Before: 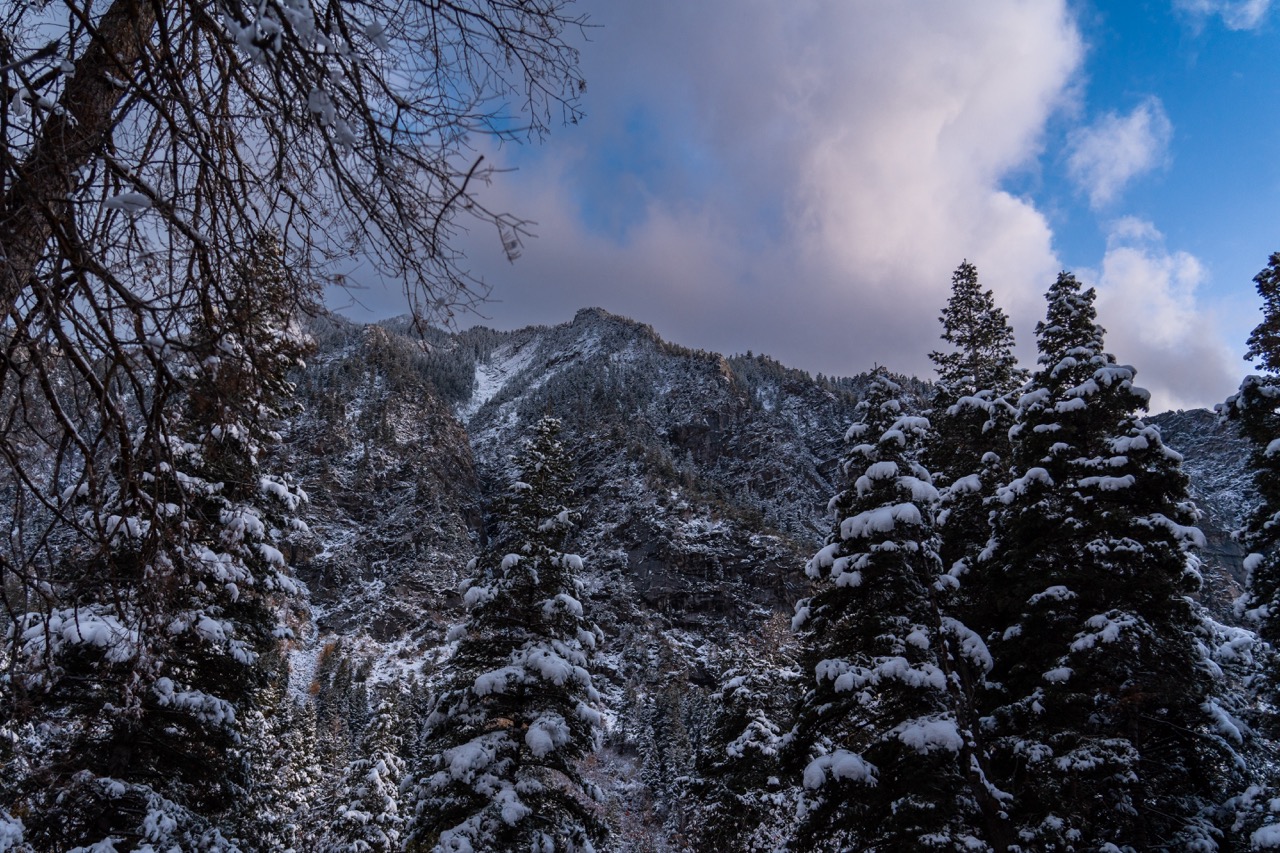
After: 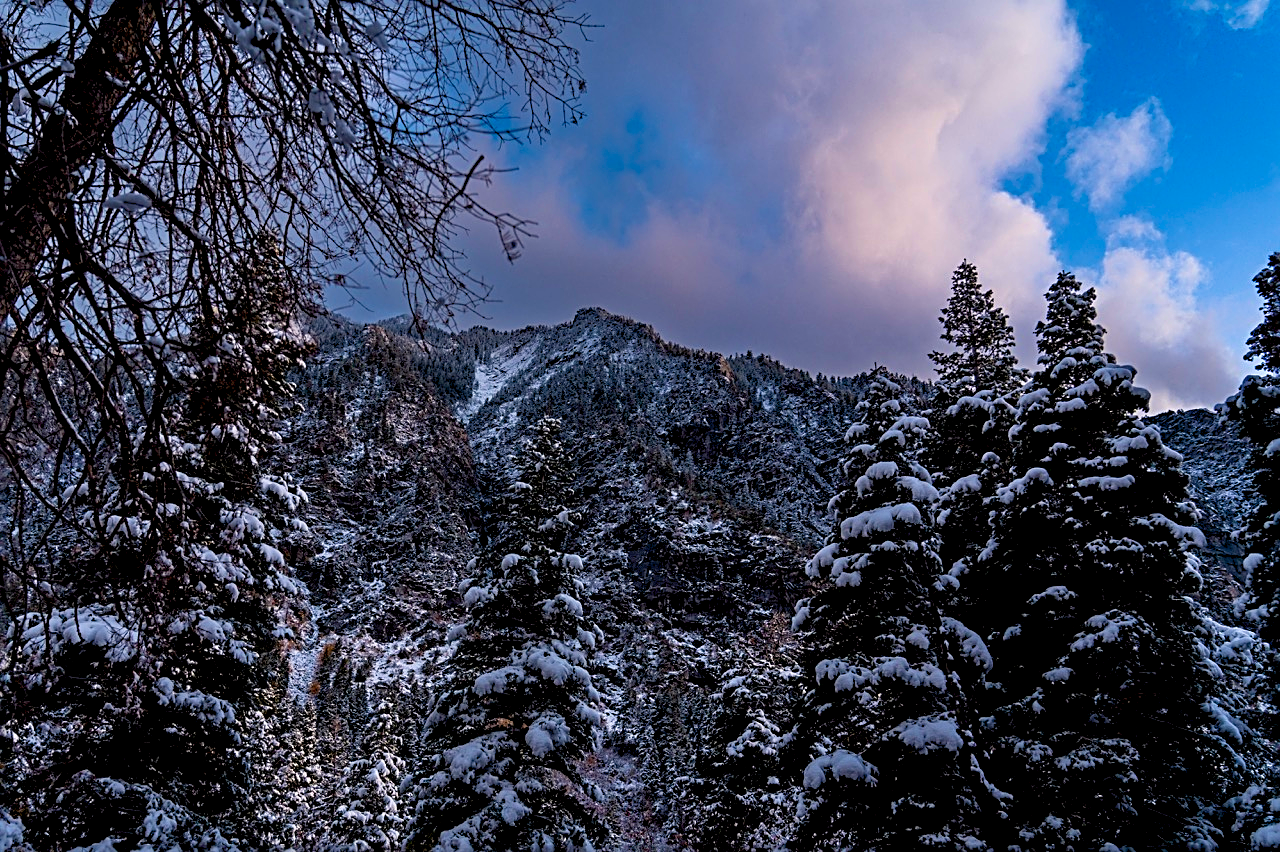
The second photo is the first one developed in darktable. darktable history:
velvia: on, module defaults
color balance rgb: highlights gain › chroma 1.121%, highlights gain › hue 71.29°, global offset › luminance -1.439%, linear chroma grading › global chroma 14.599%, perceptual saturation grading › global saturation 0.146%, global vibrance 20%
haze removal: compatibility mode true, adaptive false
sharpen: radius 2.551, amount 0.652
crop: bottom 0.052%
